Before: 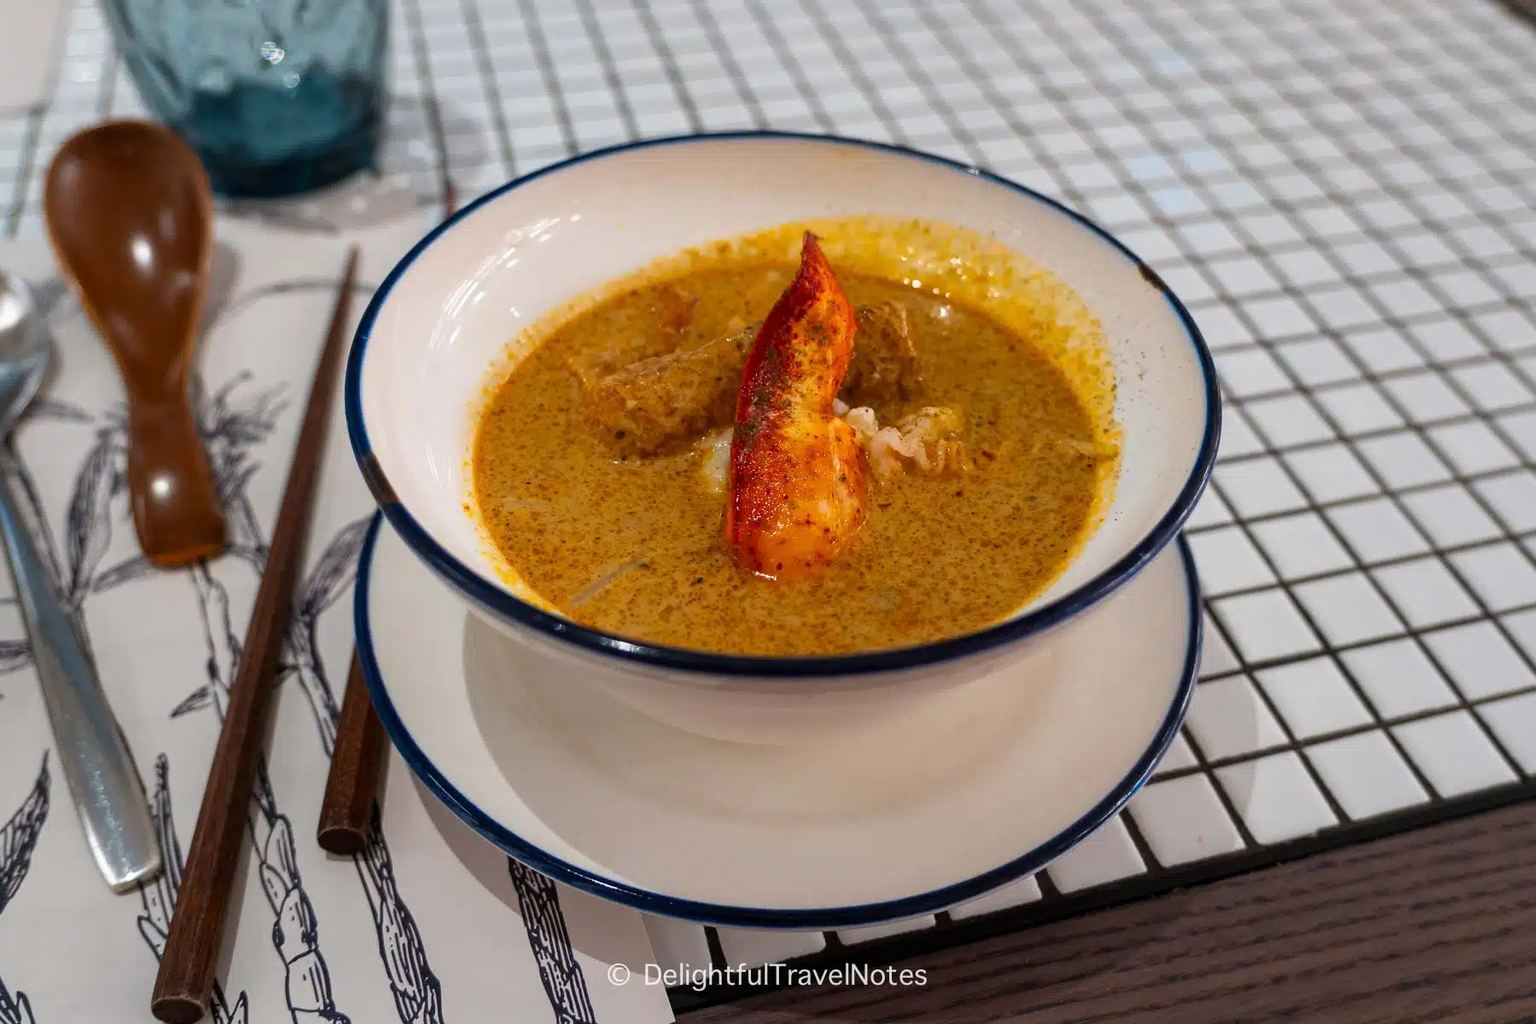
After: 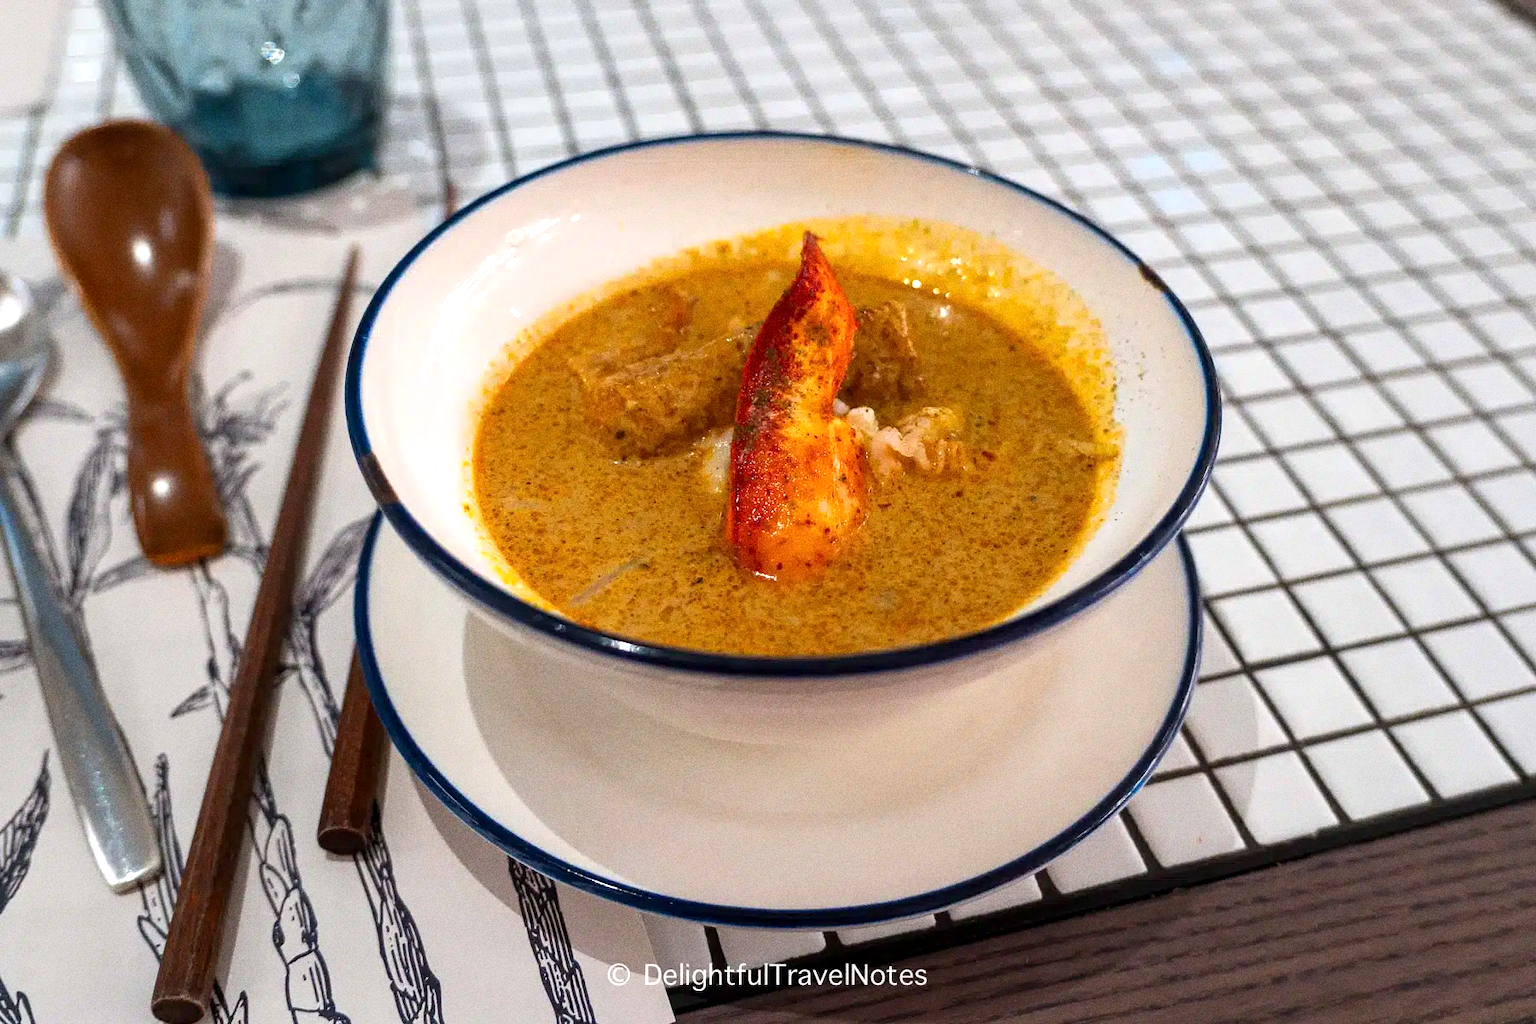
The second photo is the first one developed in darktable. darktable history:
tone equalizer: on, module defaults
exposure: black level correction 0.001, exposure 0.5 EV, compensate exposure bias true, compensate highlight preservation false
grain: coarseness 9.61 ISO, strength 35.62%
